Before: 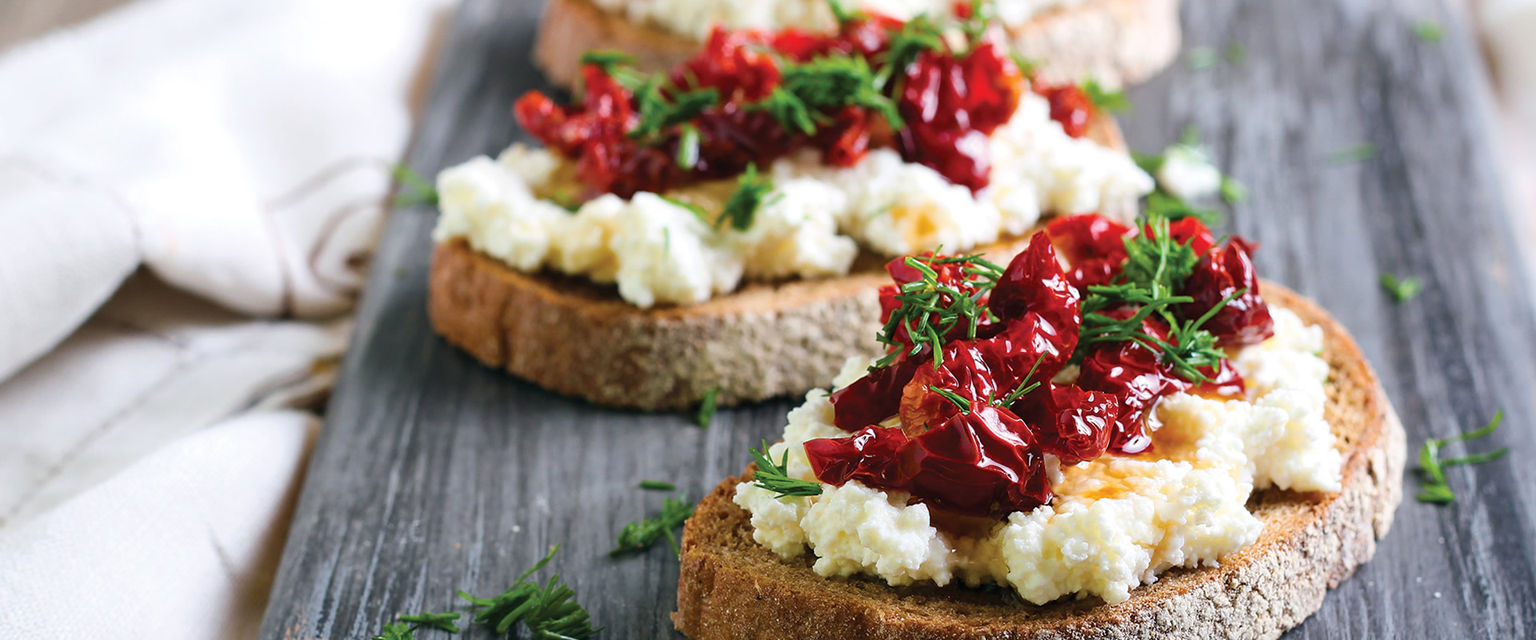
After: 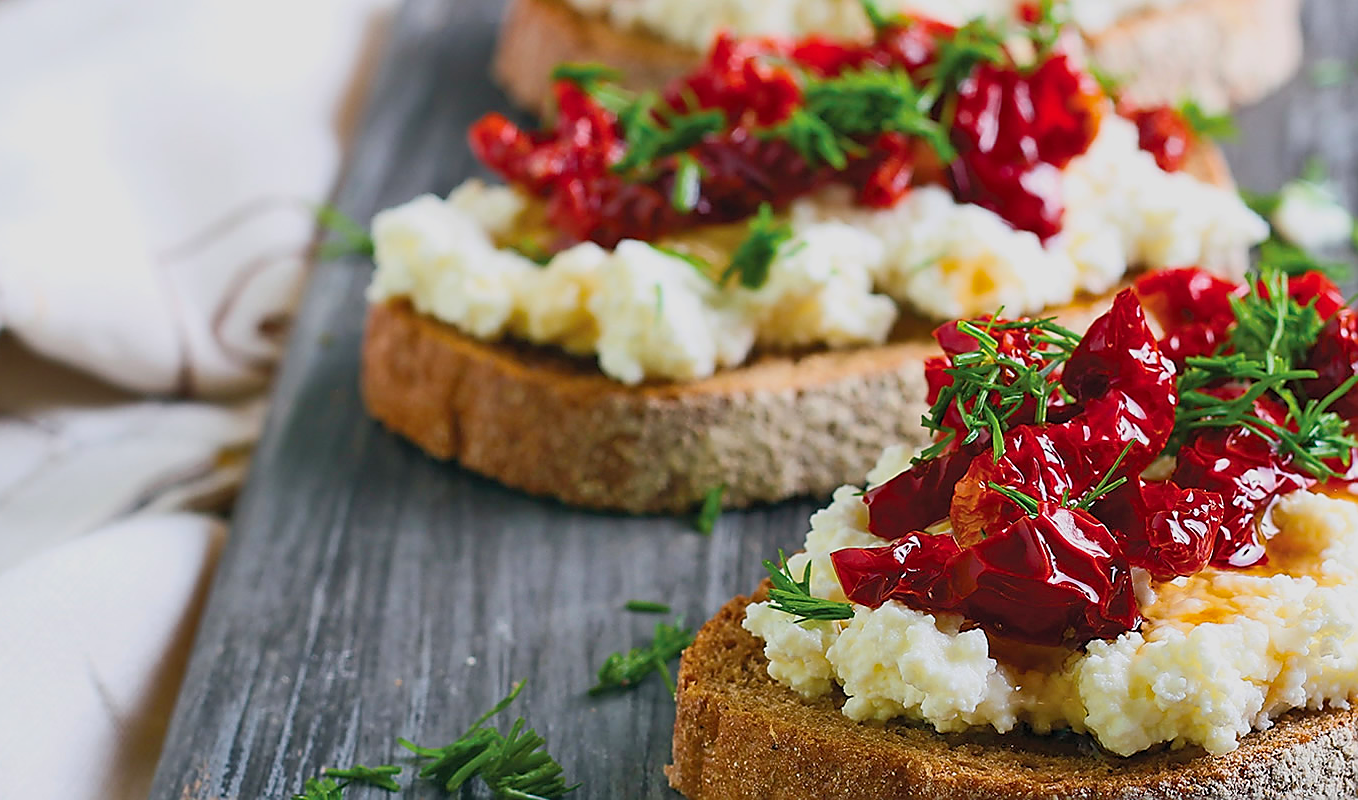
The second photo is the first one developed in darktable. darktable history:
tone equalizer: -8 EV -0.038 EV, -7 EV 0.033 EV, -6 EV -0.007 EV, -5 EV 0.006 EV, -4 EV -0.029 EV, -3 EV -0.238 EV, -2 EV -0.669 EV, -1 EV -0.976 EV, +0 EV -0.996 EV
exposure: exposure 0.202 EV, compensate exposure bias true, compensate highlight preservation false
crop and rotate: left 9.072%, right 20.19%
contrast brightness saturation: contrast 0.2, brightness 0.168, saturation 0.228
sharpen: radius 1.413, amount 1.237, threshold 0.673
color balance rgb: linear chroma grading › global chroma -0.644%, perceptual saturation grading › global saturation 0.688%, global vibrance 20%
